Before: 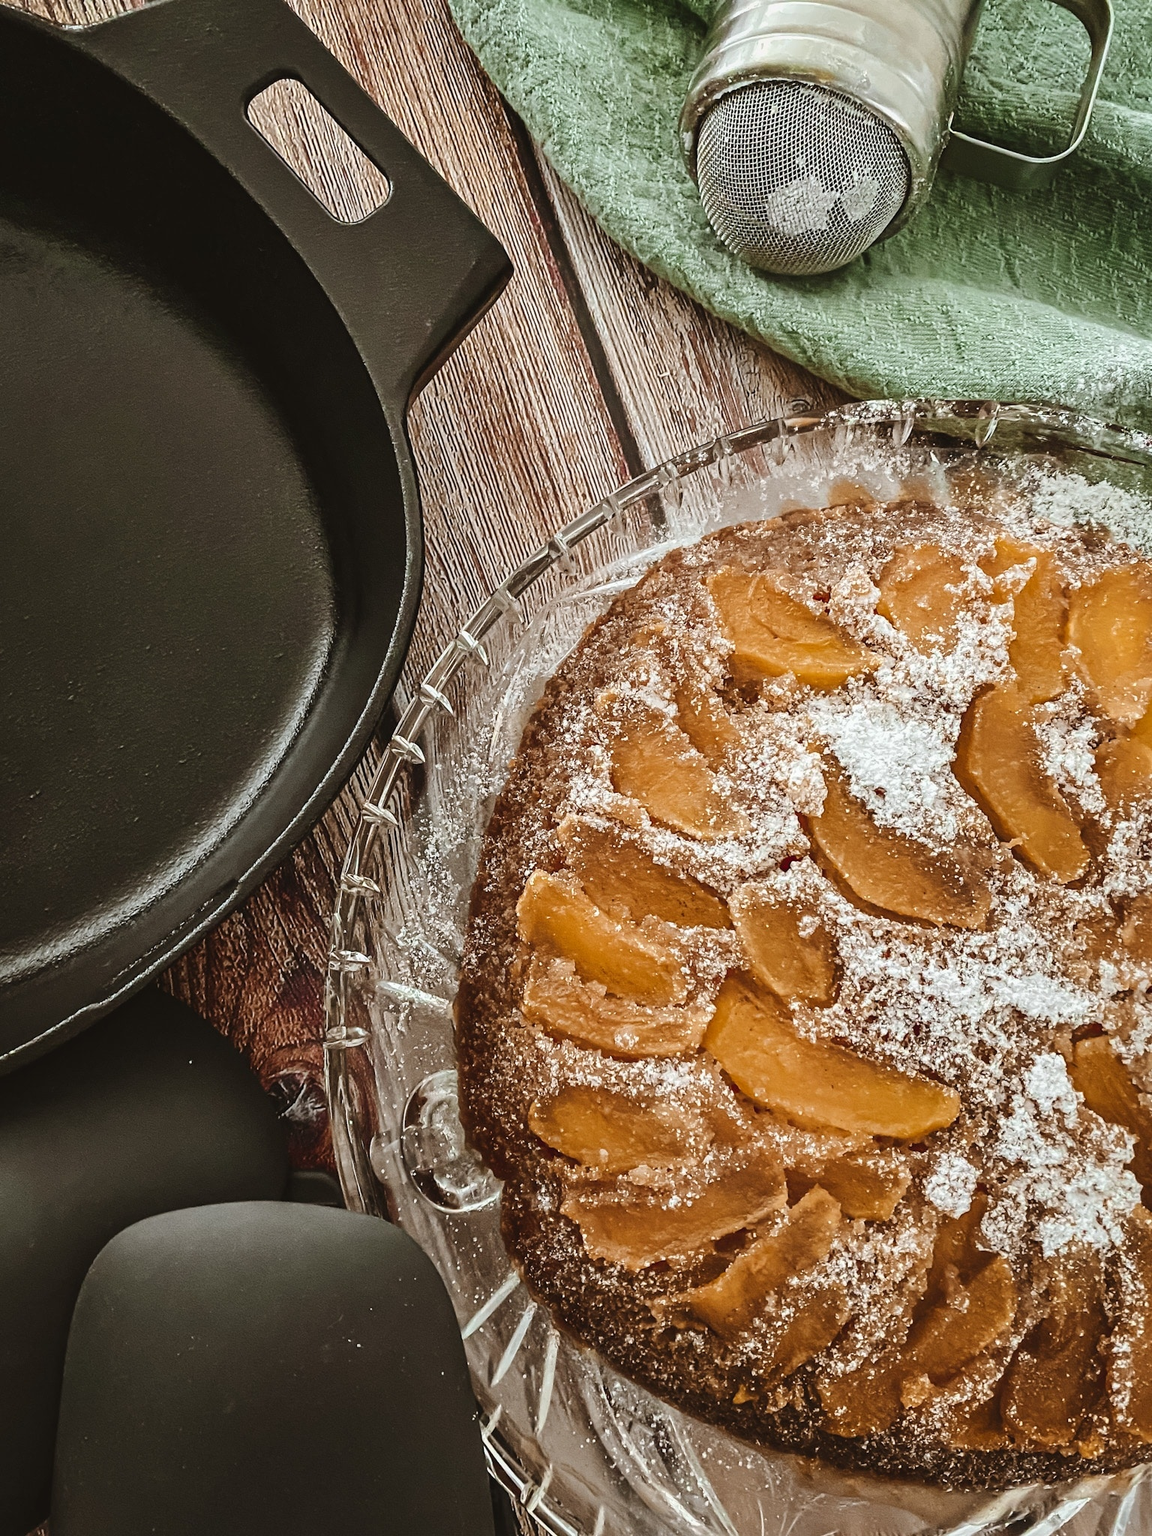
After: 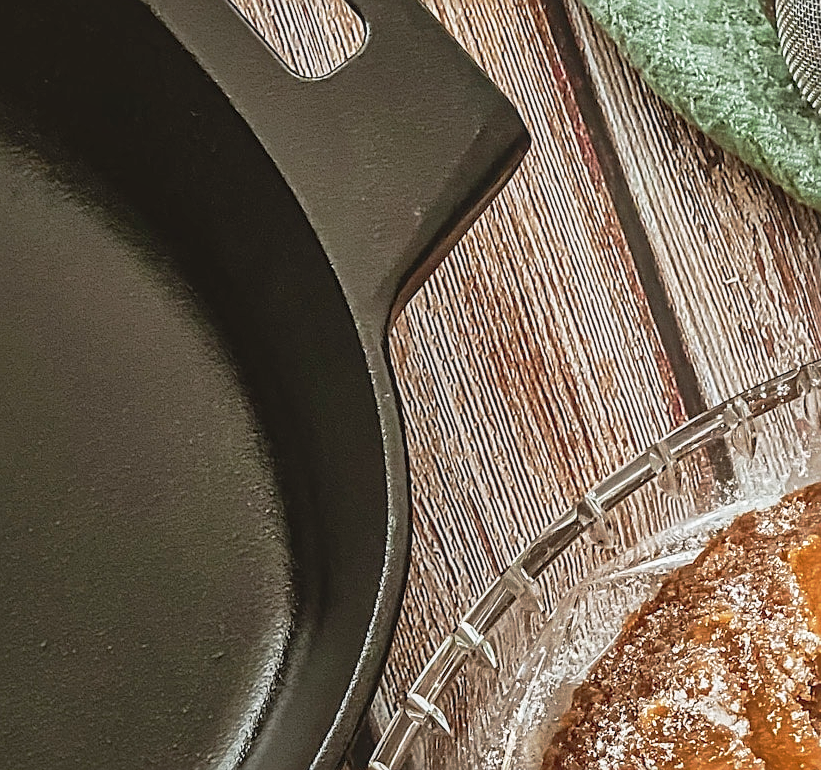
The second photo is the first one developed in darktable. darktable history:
local contrast: detail 110%
base curve: curves: ch0 [(0, 0) (0.257, 0.25) (0.482, 0.586) (0.757, 0.871) (1, 1)], preserve colors none
crop: left 10.057%, top 10.717%, right 36.49%, bottom 51.678%
shadows and highlights: on, module defaults
sharpen: on, module defaults
